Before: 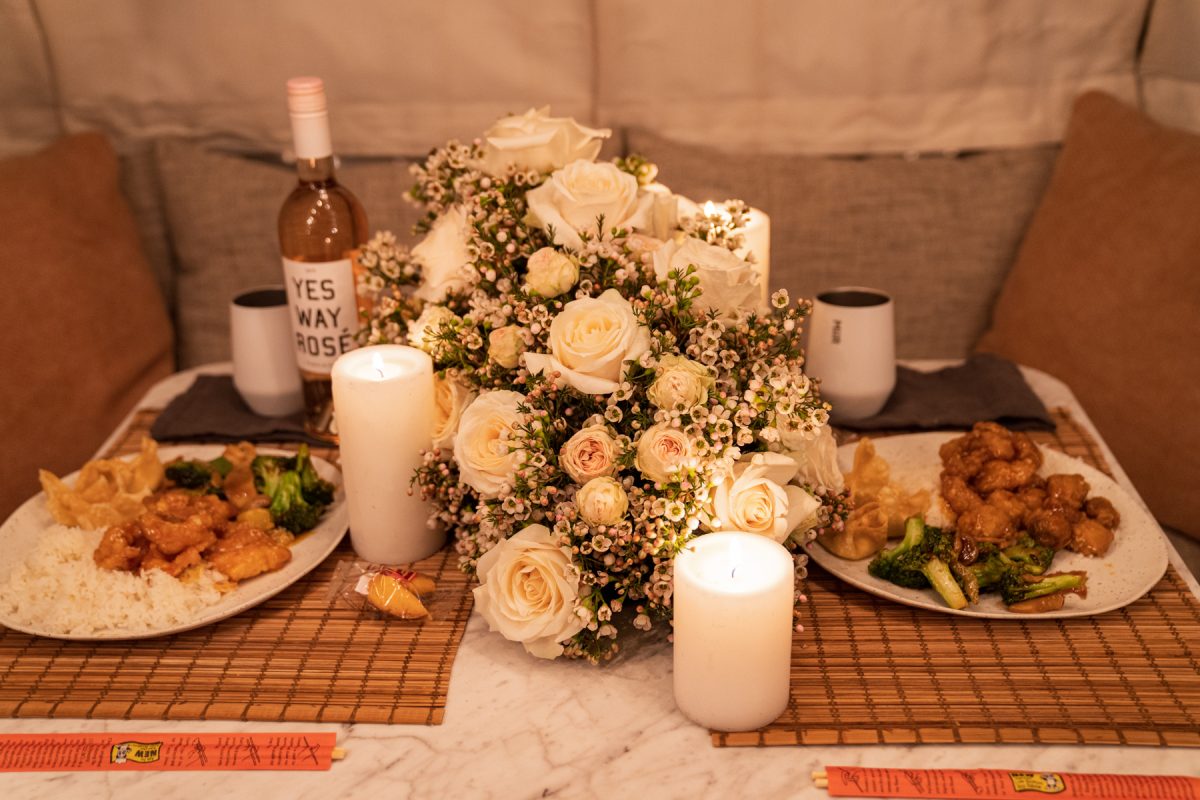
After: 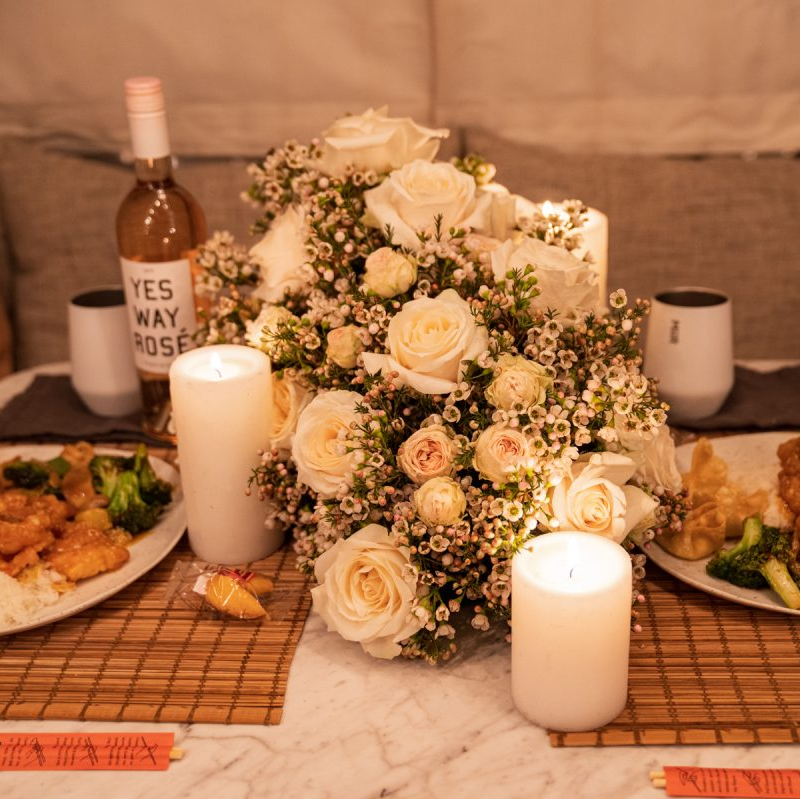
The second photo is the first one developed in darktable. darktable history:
crop and rotate: left 13.537%, right 19.796%
